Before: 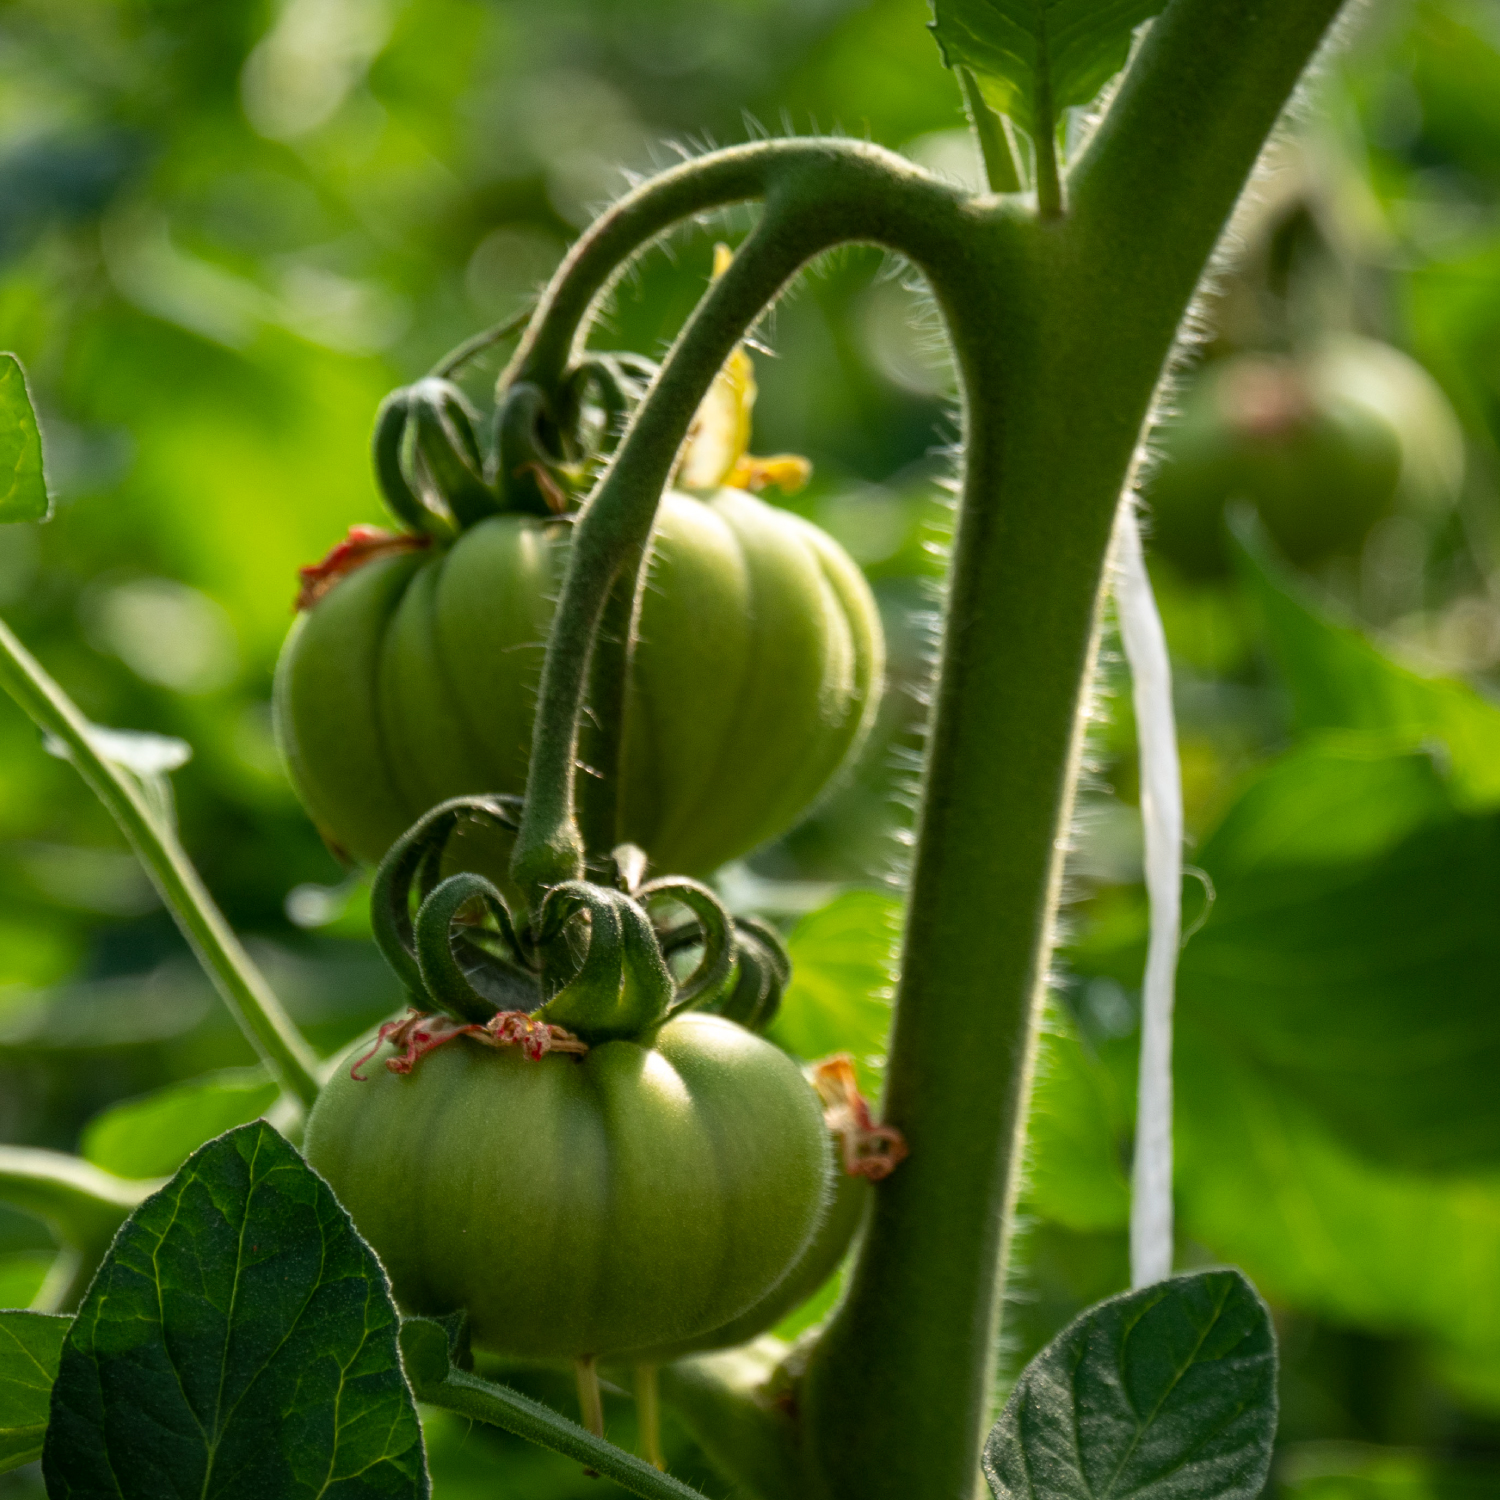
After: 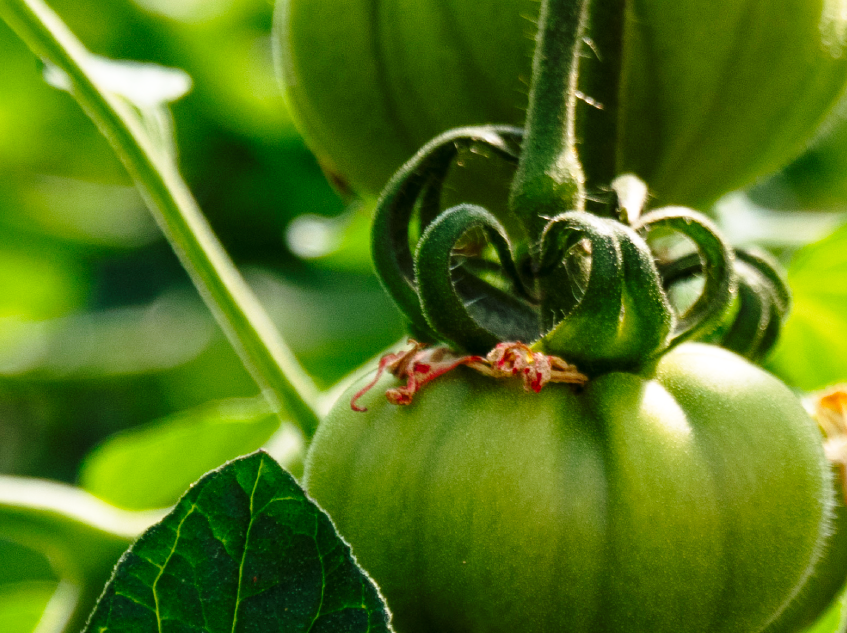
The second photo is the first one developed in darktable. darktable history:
crop: top 44.625%, right 43.479%, bottom 13.165%
base curve: curves: ch0 [(0, 0) (0.028, 0.03) (0.121, 0.232) (0.46, 0.748) (0.859, 0.968) (1, 1)], preserve colors none
